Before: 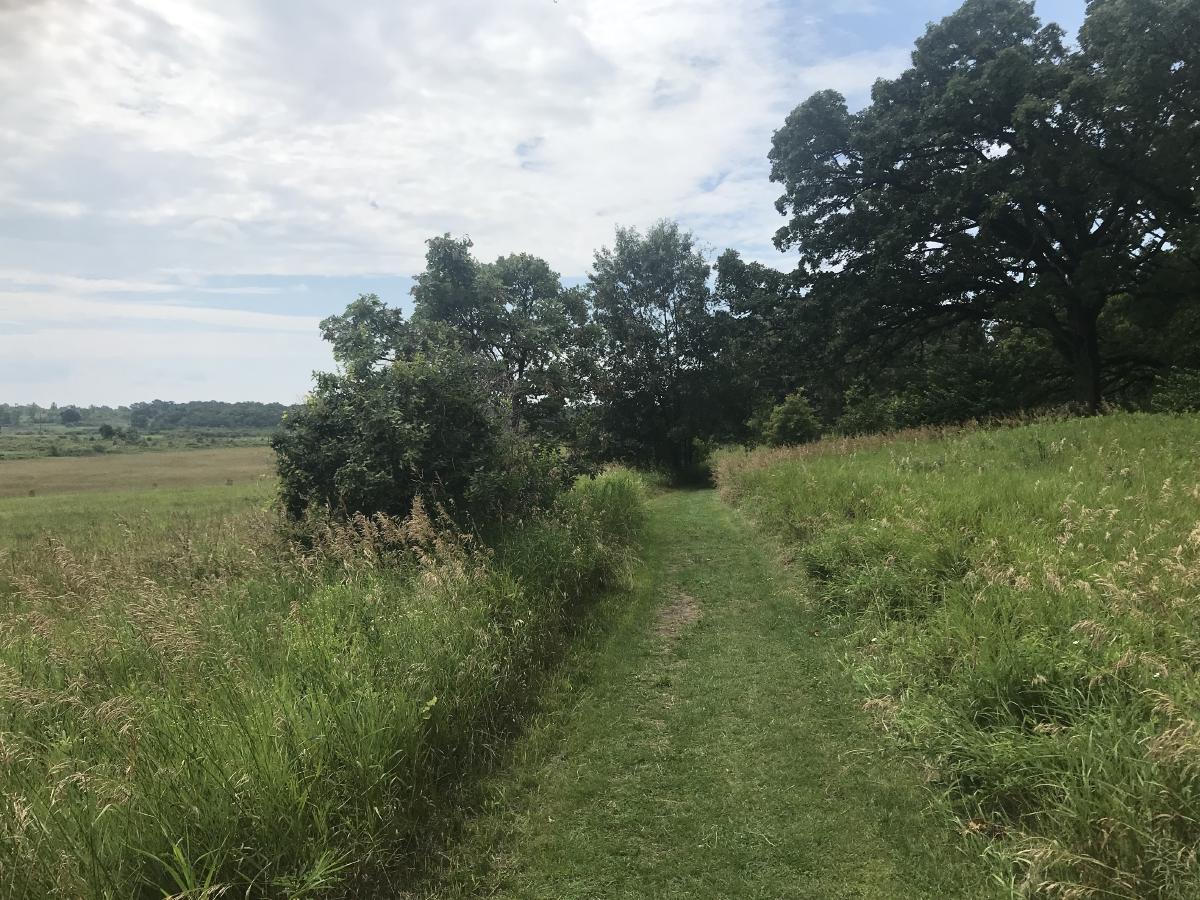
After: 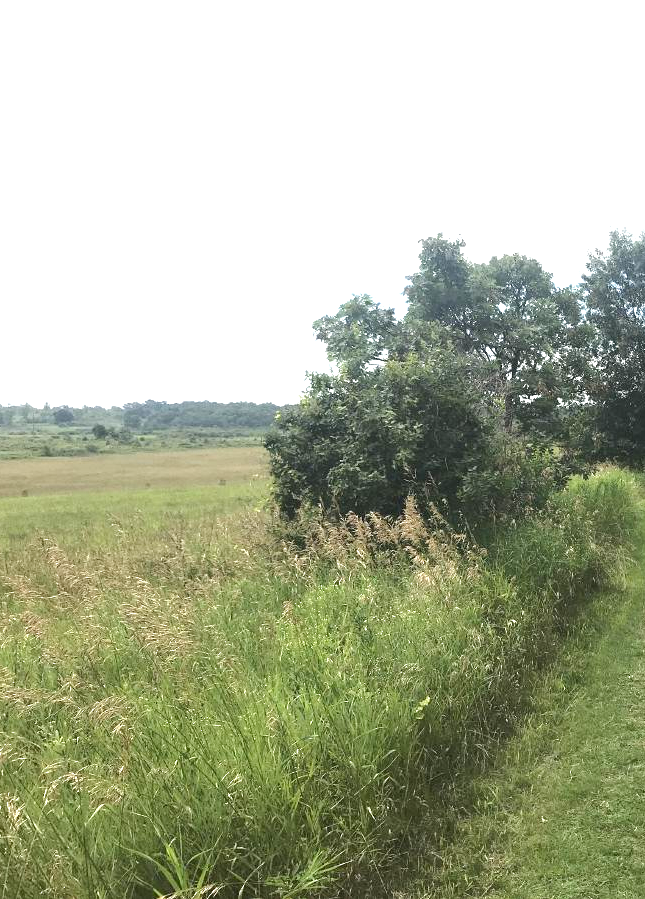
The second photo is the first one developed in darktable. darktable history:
crop: left 0.587%, right 45.588%, bottom 0.086%
base curve: curves: ch0 [(0, 0) (0.235, 0.266) (0.503, 0.496) (0.786, 0.72) (1, 1)]
exposure: black level correction 0, exposure 1.1 EV, compensate highlight preservation false
